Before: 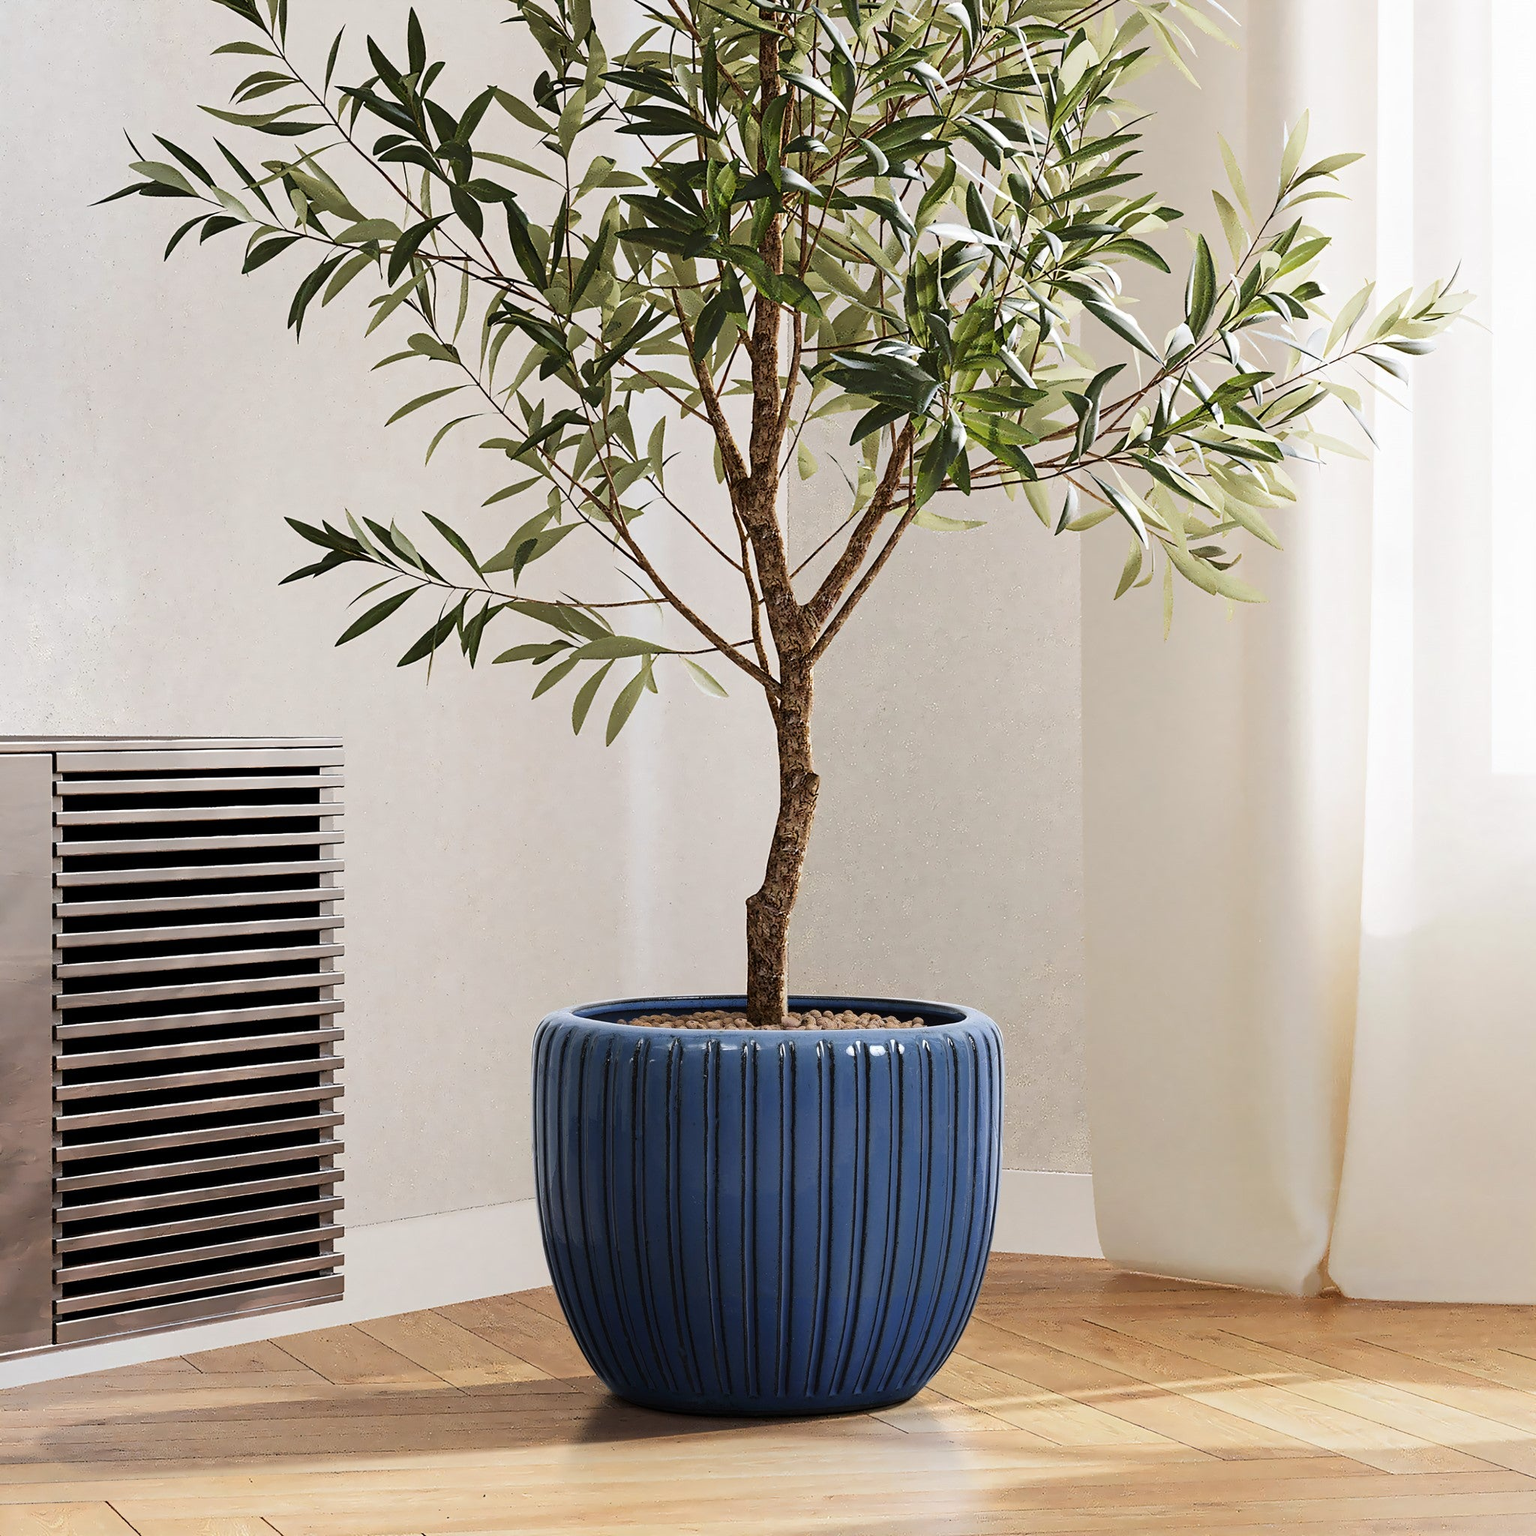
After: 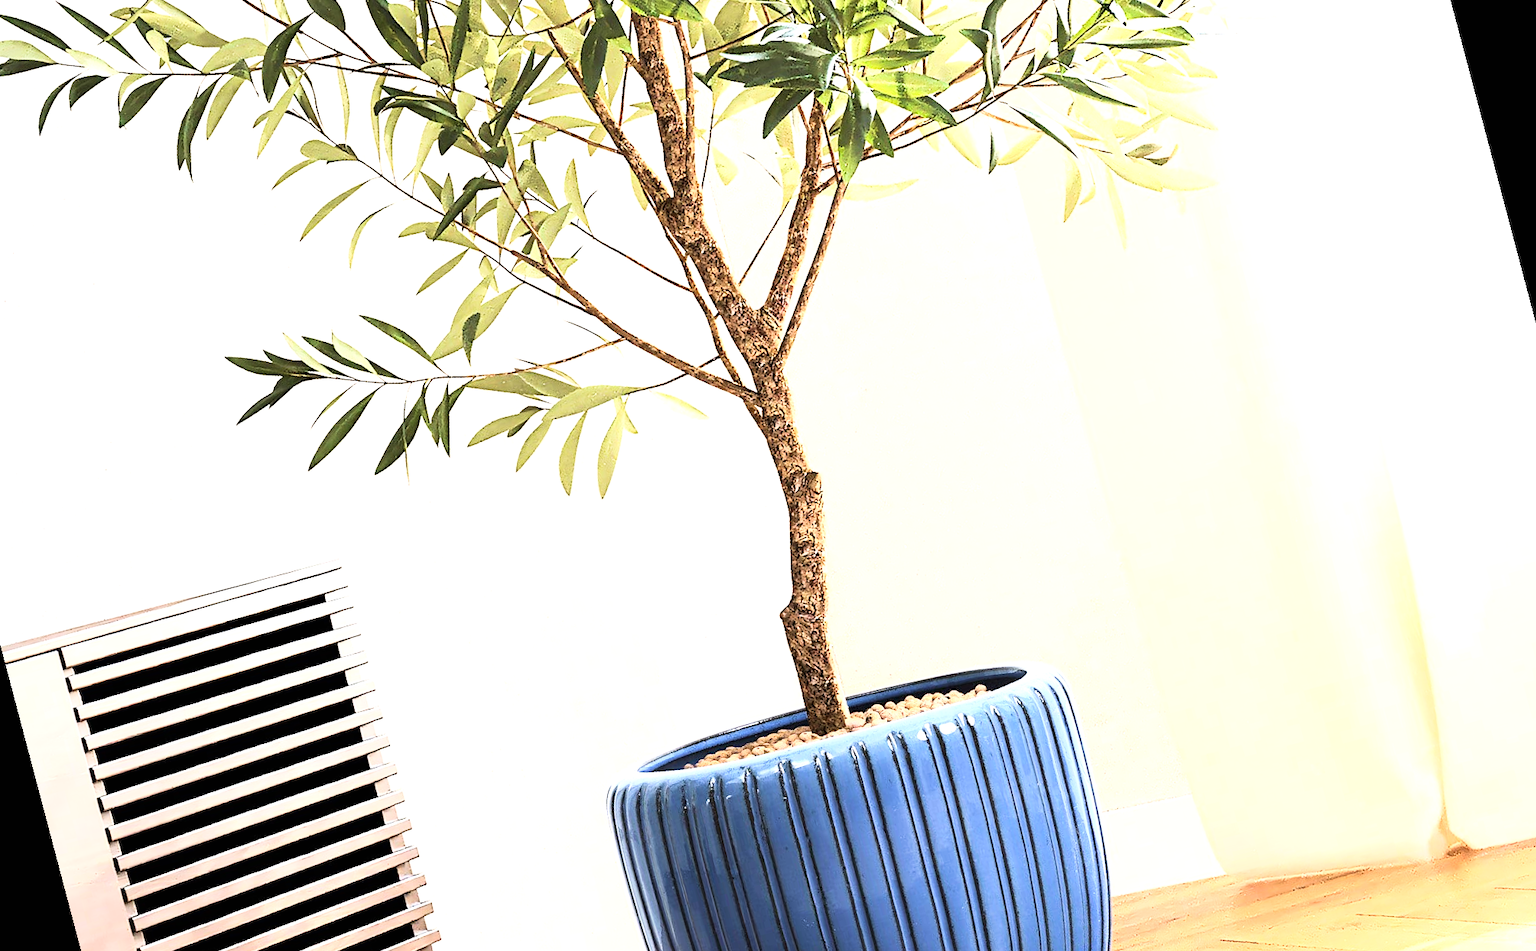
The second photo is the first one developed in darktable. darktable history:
base curve: curves: ch0 [(0, 0) (0.005, 0.002) (0.193, 0.295) (0.399, 0.664) (0.75, 0.928) (1, 1)]
exposure: black level correction 0, exposure 1.45 EV, compensate exposure bias true, compensate highlight preservation false
rotate and perspective: rotation -14.8°, crop left 0.1, crop right 0.903, crop top 0.25, crop bottom 0.748
velvia: on, module defaults
